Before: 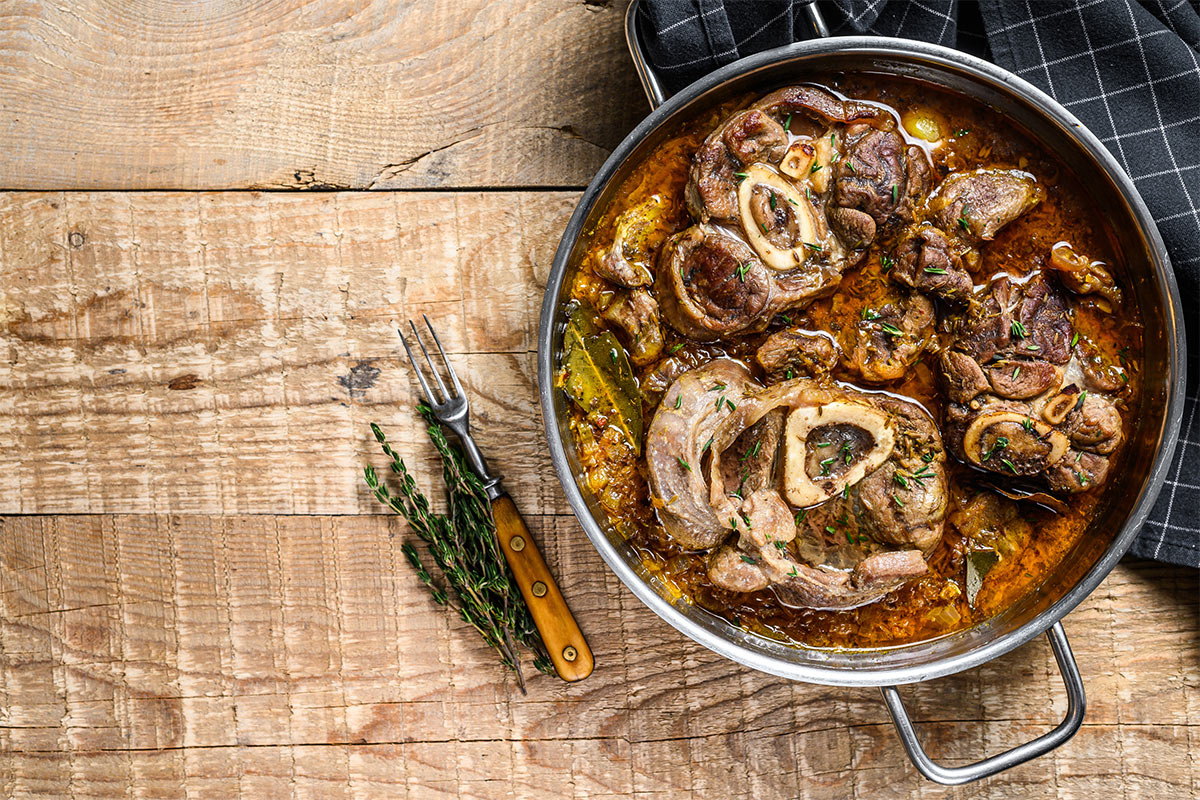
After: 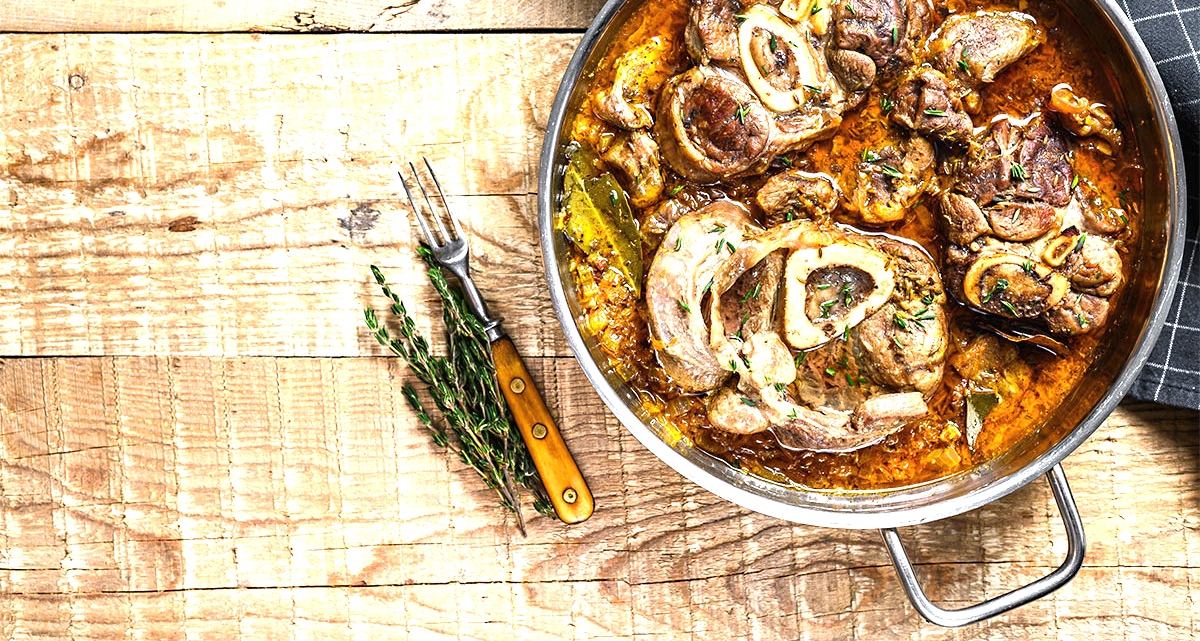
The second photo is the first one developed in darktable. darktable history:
sharpen: radius 5.369, amount 0.311, threshold 26
tone equalizer: edges refinement/feathering 500, mask exposure compensation -1.57 EV, preserve details no
crop and rotate: top 19.764%
exposure: black level correction 0, exposure 1.105 EV, compensate highlight preservation false
